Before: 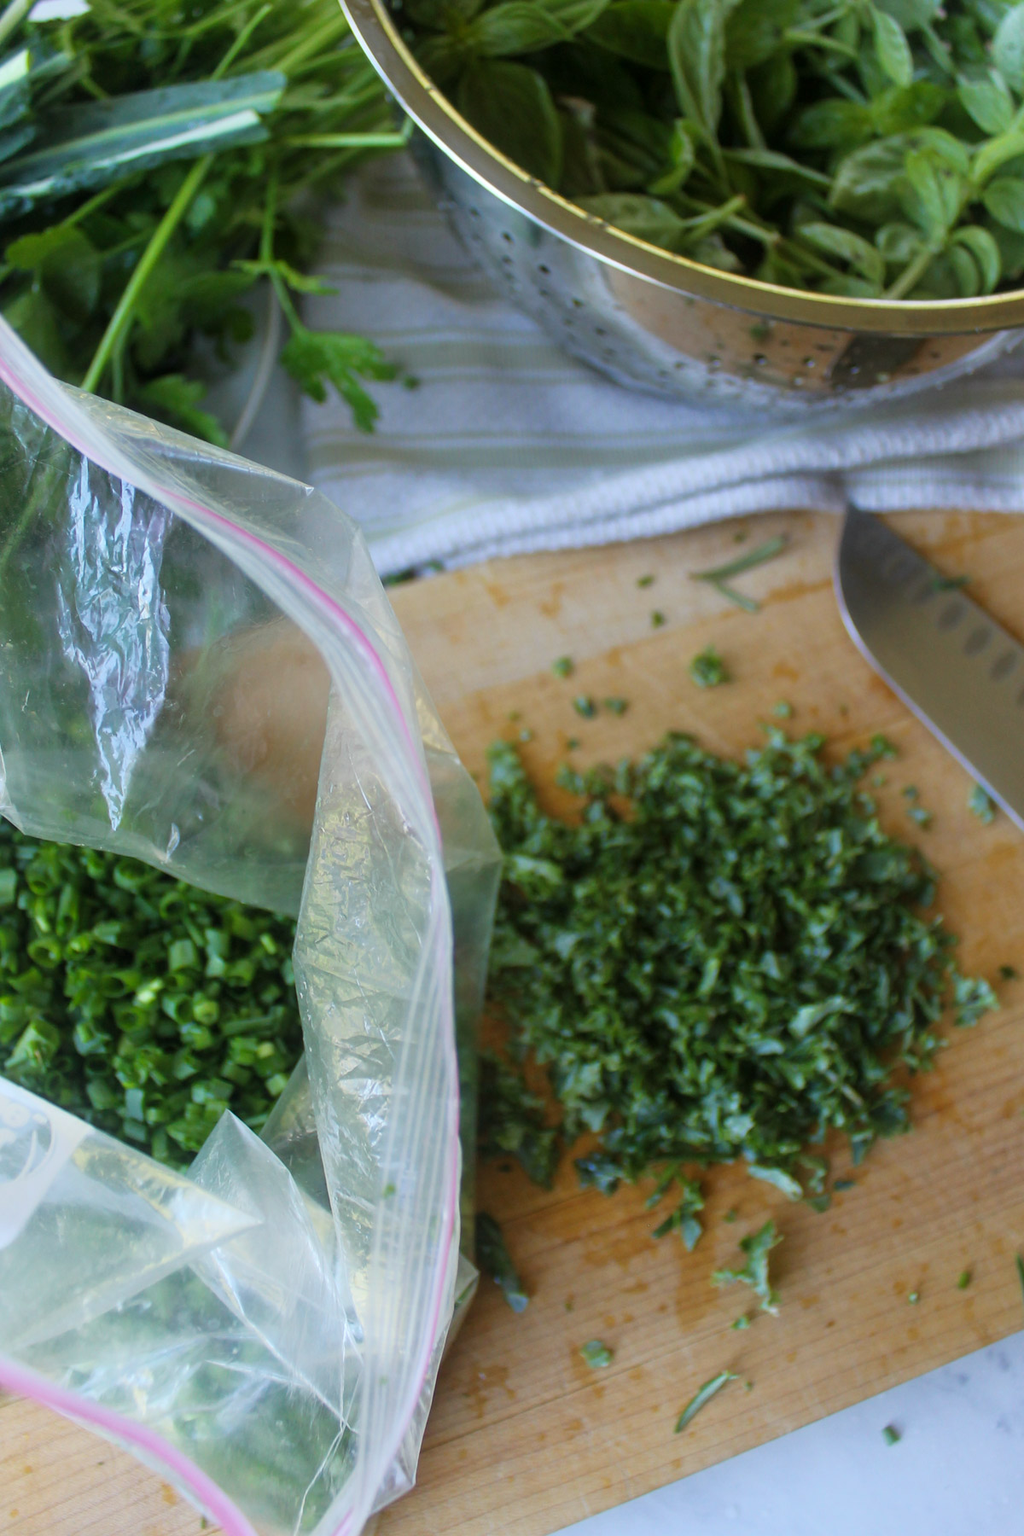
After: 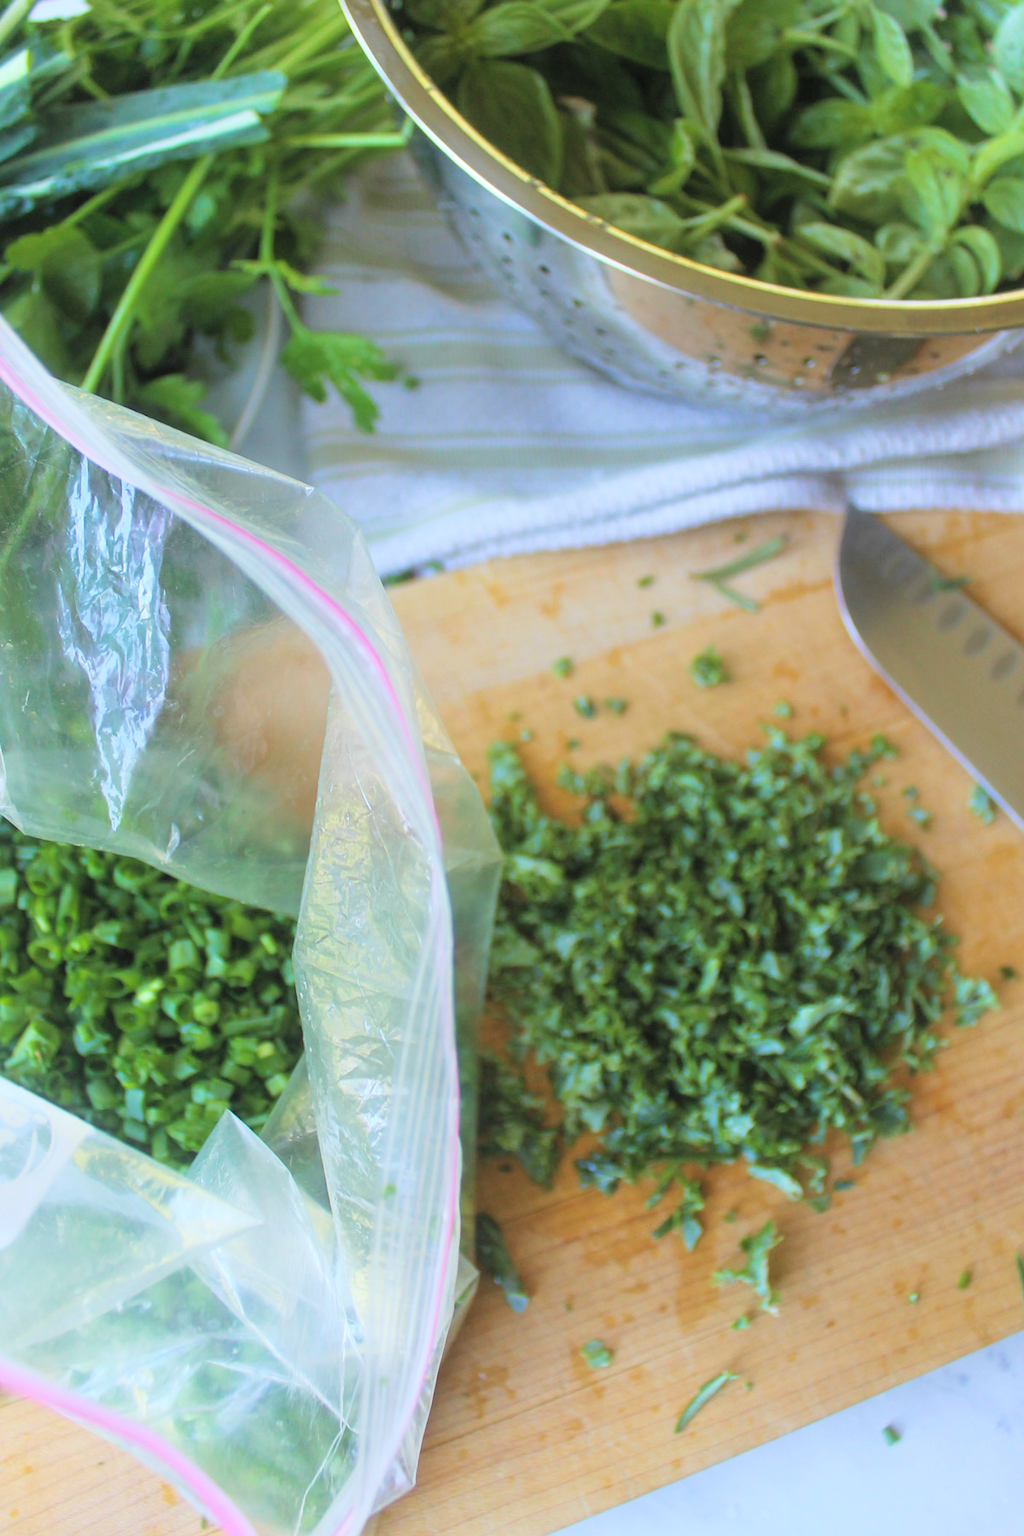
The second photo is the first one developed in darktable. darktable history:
velvia: strength 15.03%
contrast brightness saturation: contrast 0.099, brightness 0.319, saturation 0.144
